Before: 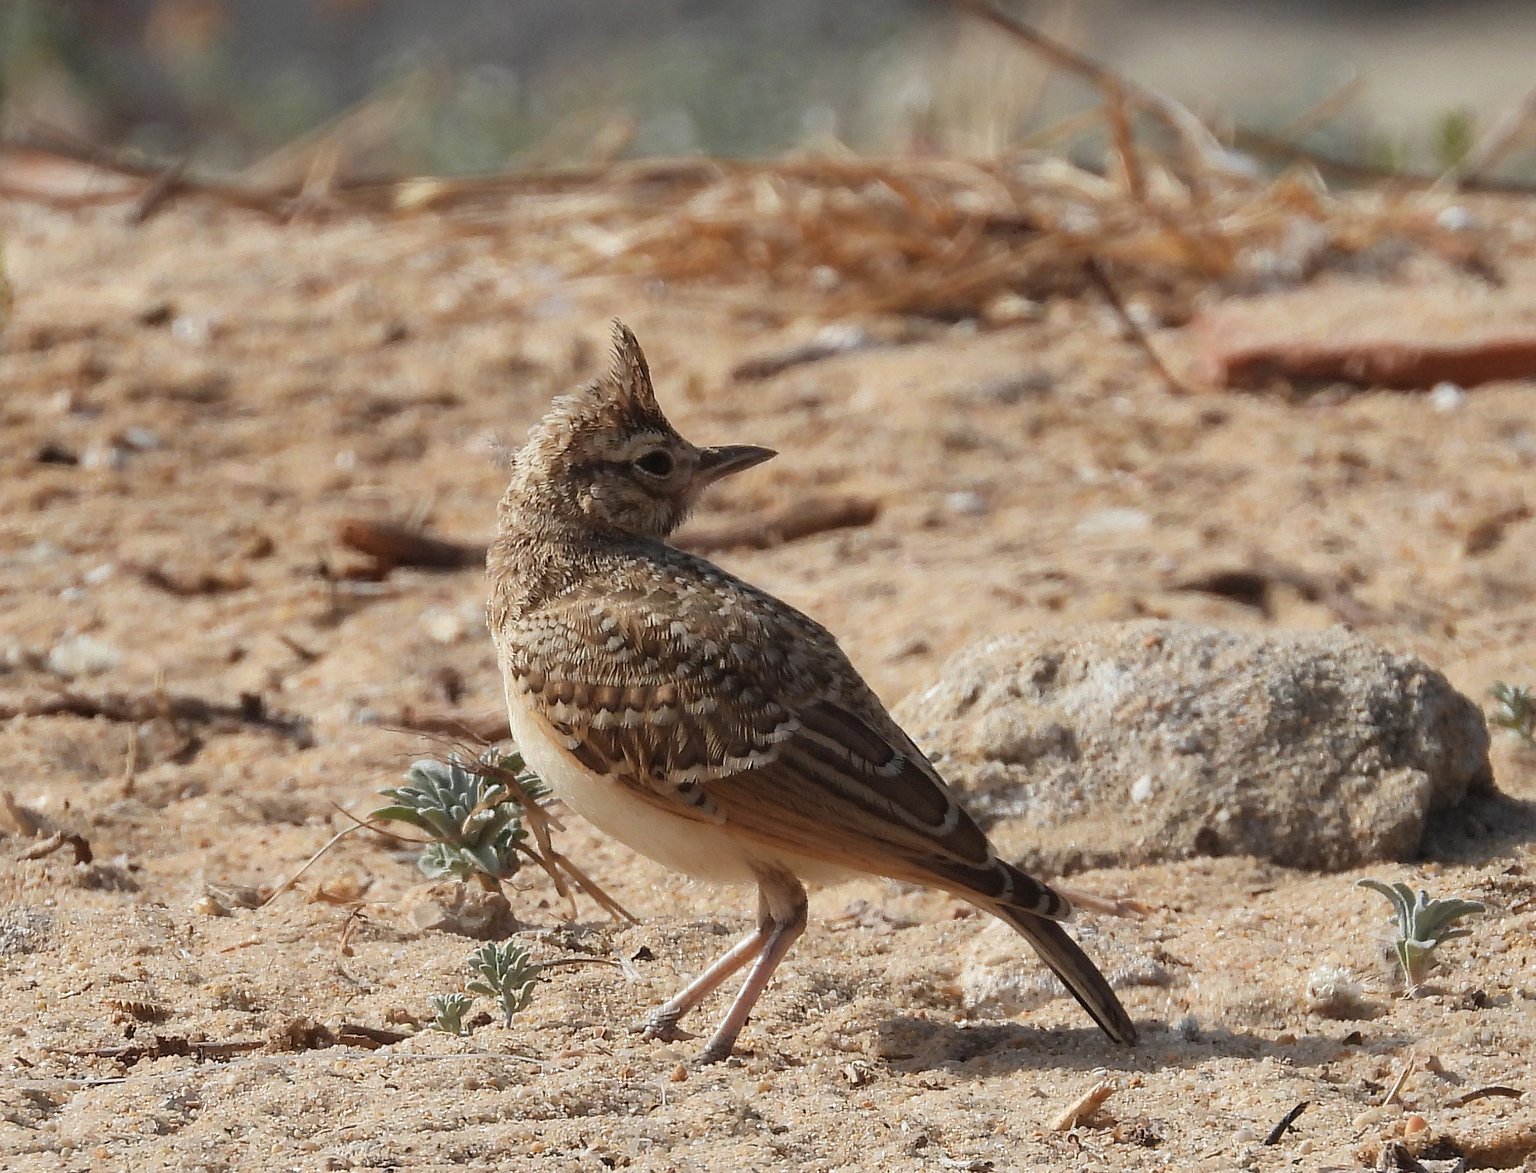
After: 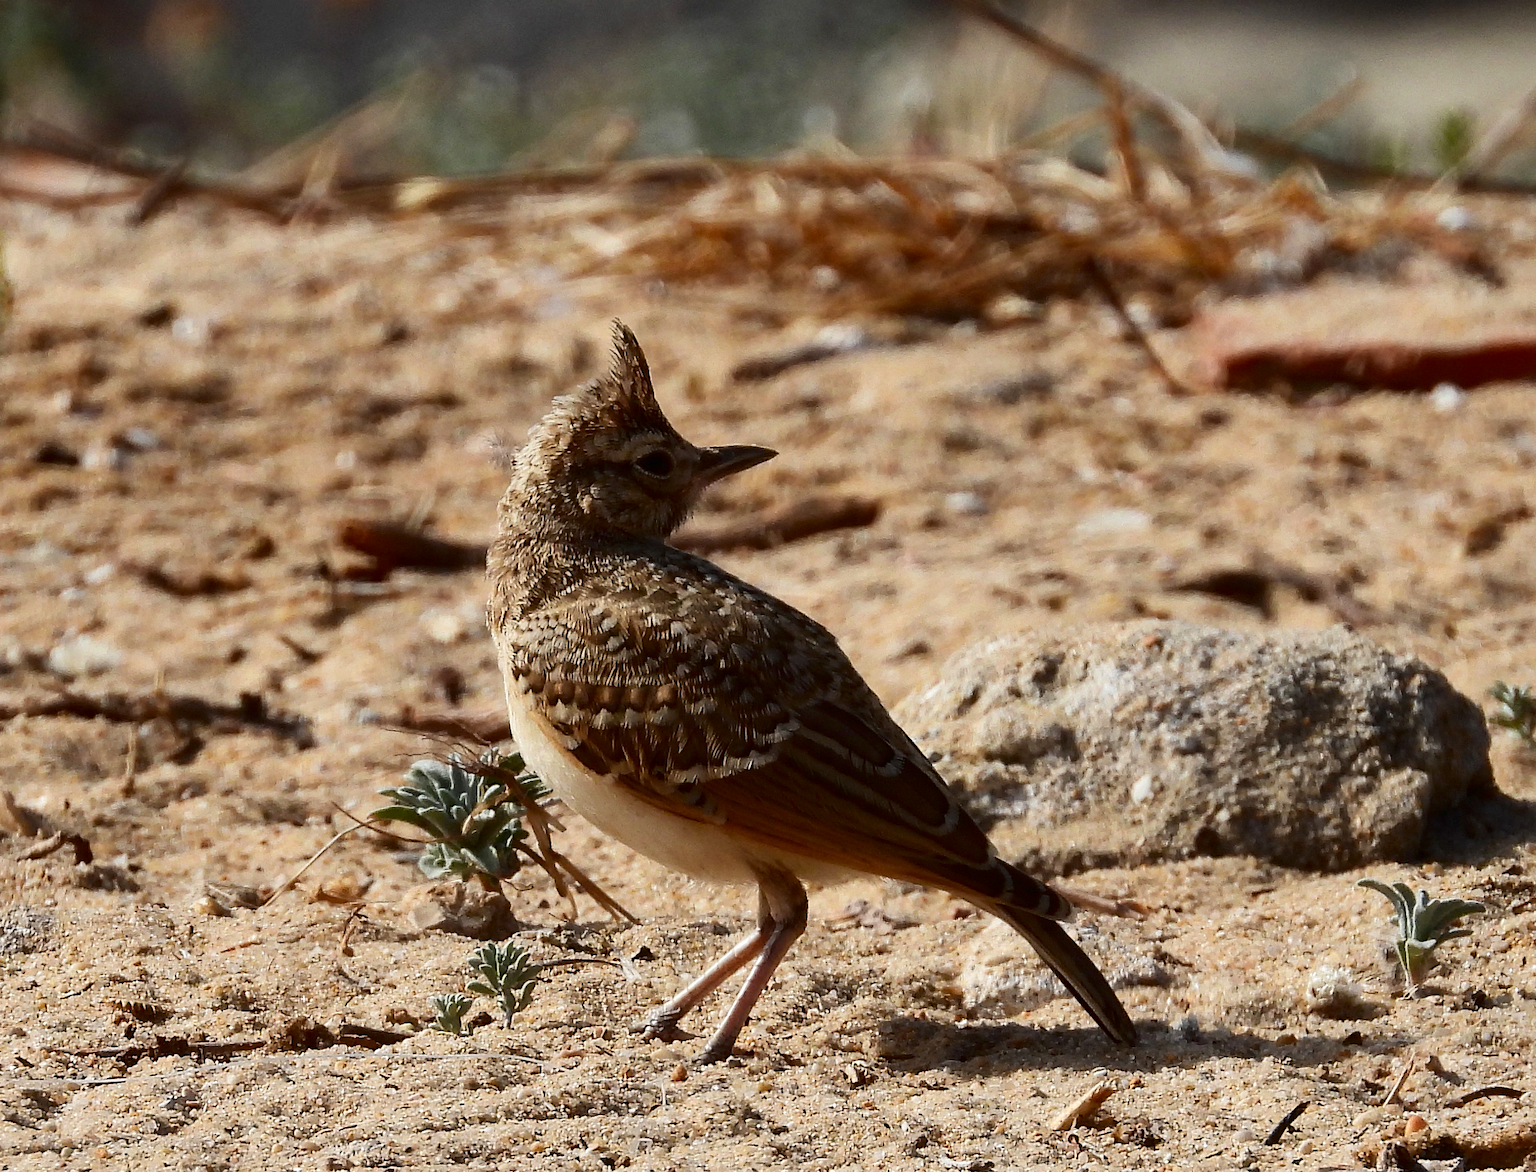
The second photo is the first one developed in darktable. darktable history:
contrast brightness saturation: contrast 0.217, brightness -0.18, saturation 0.242
